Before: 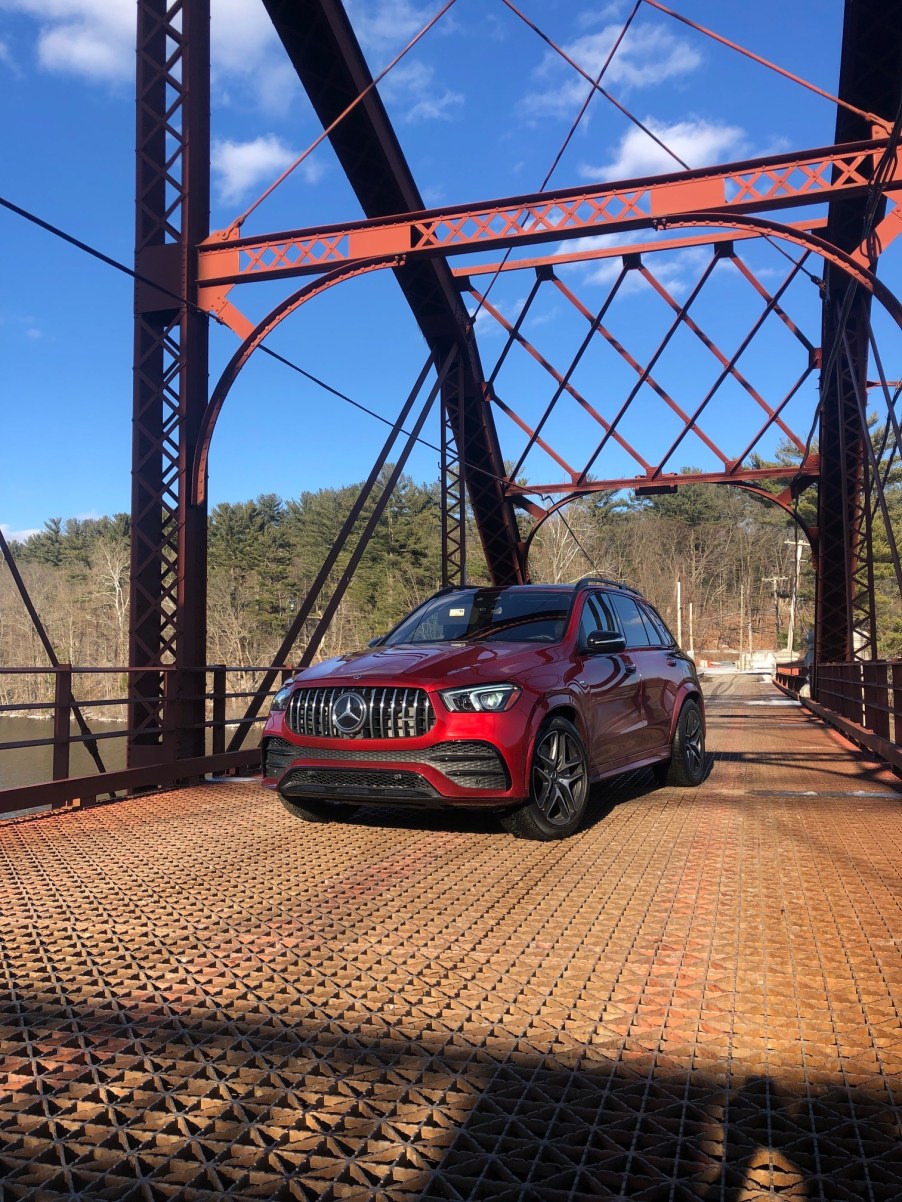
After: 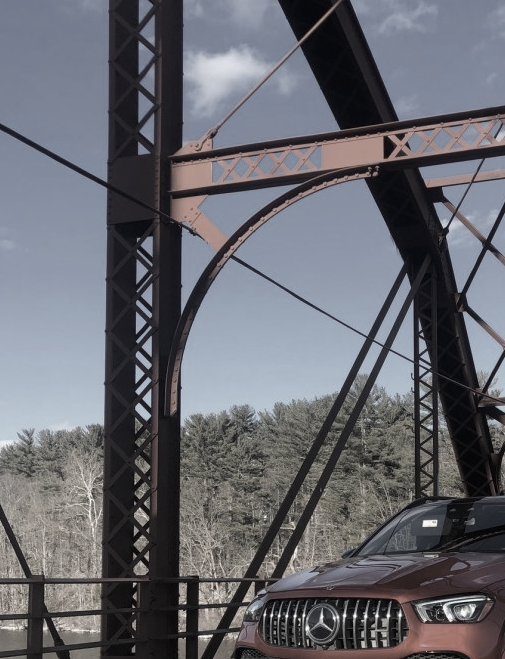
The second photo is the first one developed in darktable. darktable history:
crop and rotate: left 3.057%, top 7.41%, right 40.904%, bottom 37.717%
color correction: highlights b* -0.007, saturation 0.223
